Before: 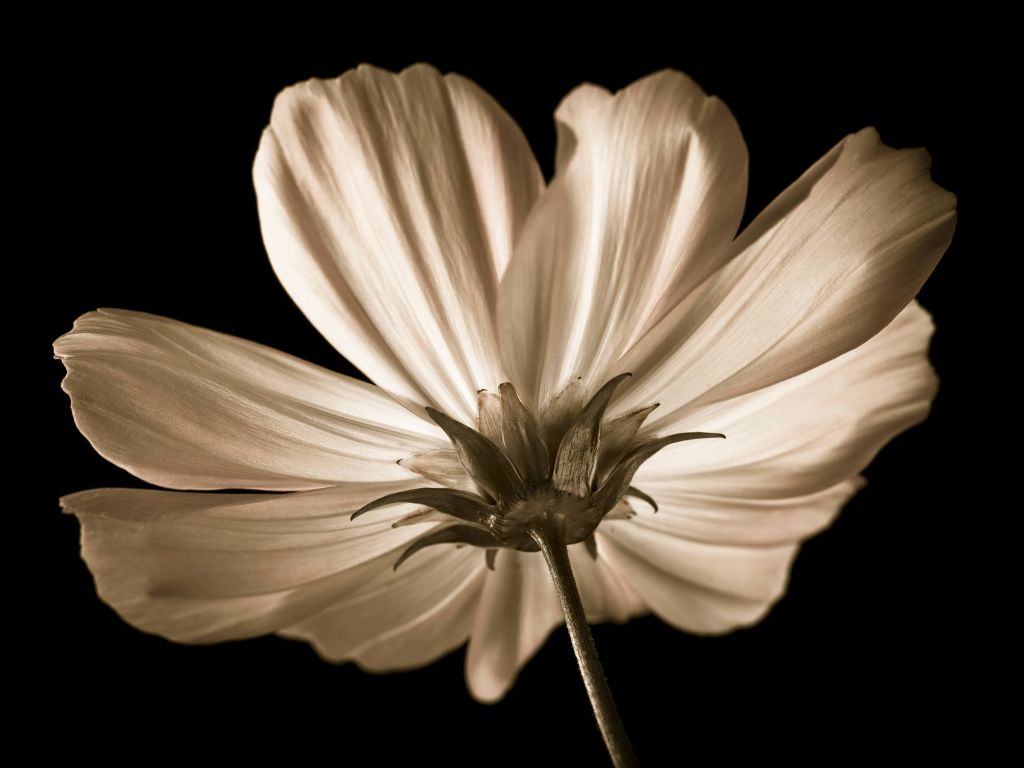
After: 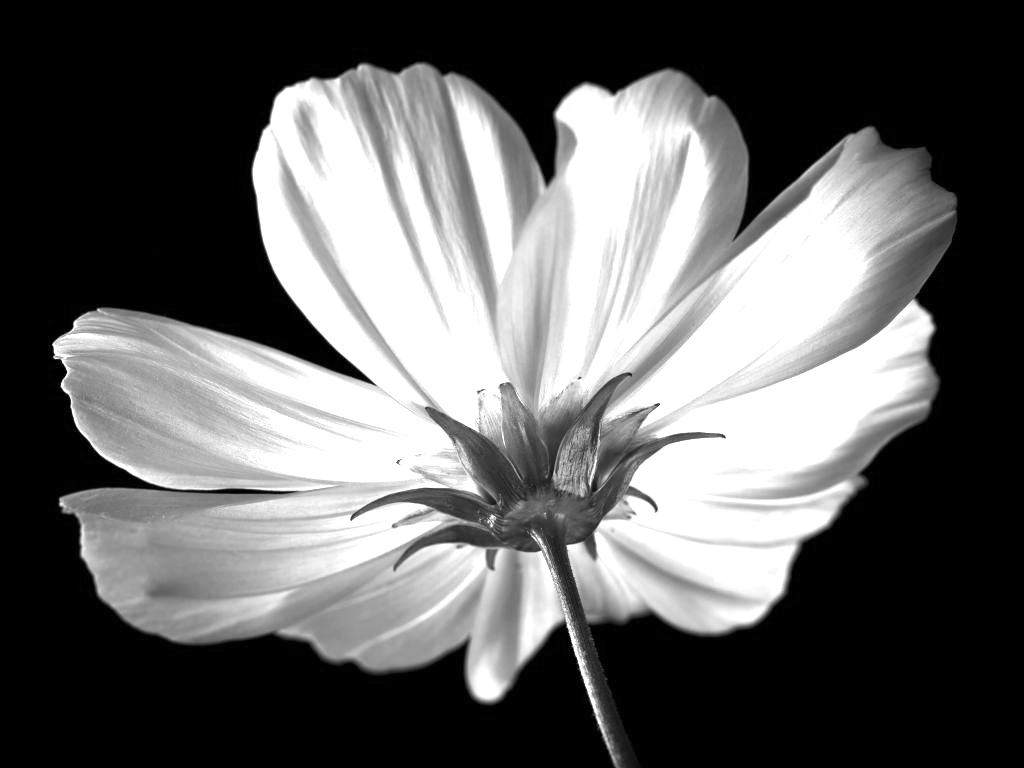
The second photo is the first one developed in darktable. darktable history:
exposure: exposure 1.25 EV, compensate exposure bias true, compensate highlight preservation false
monochrome: on, module defaults
